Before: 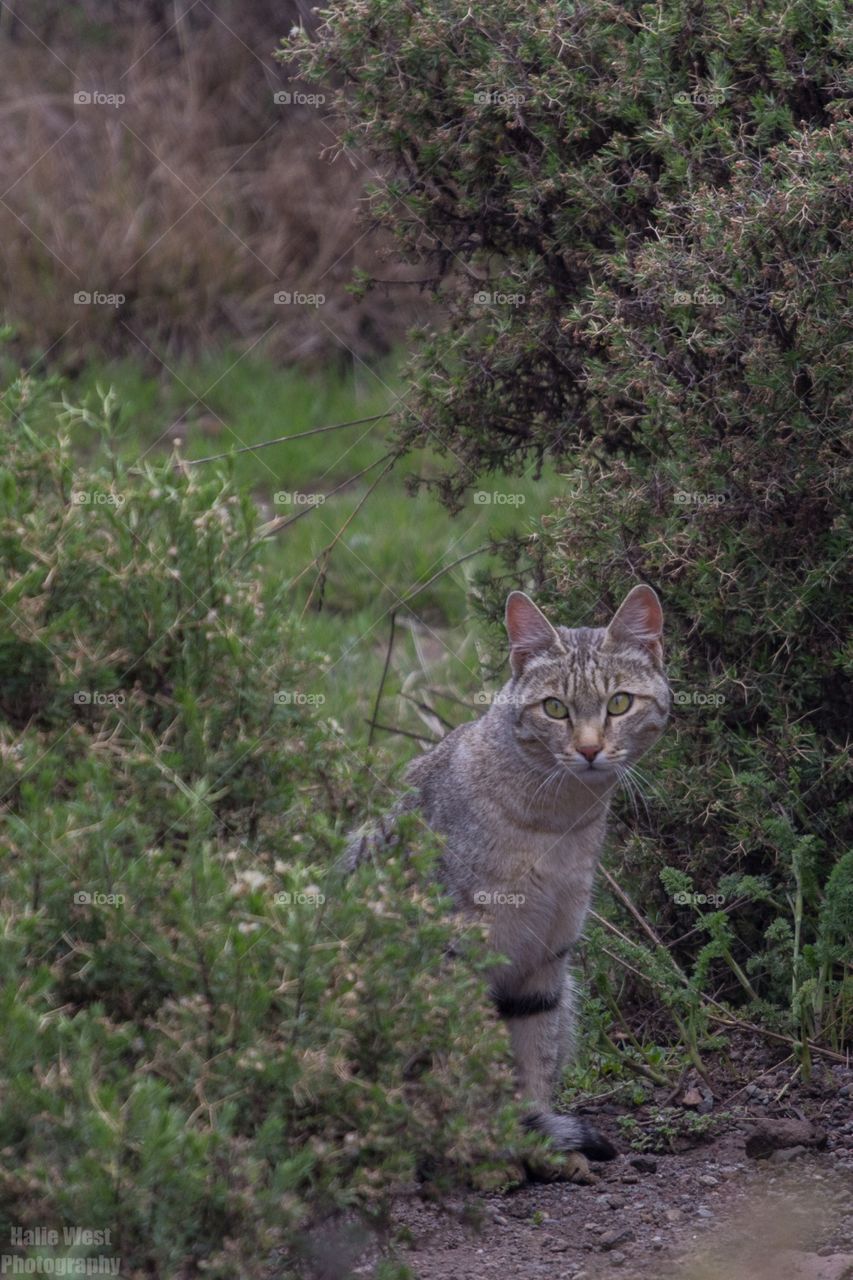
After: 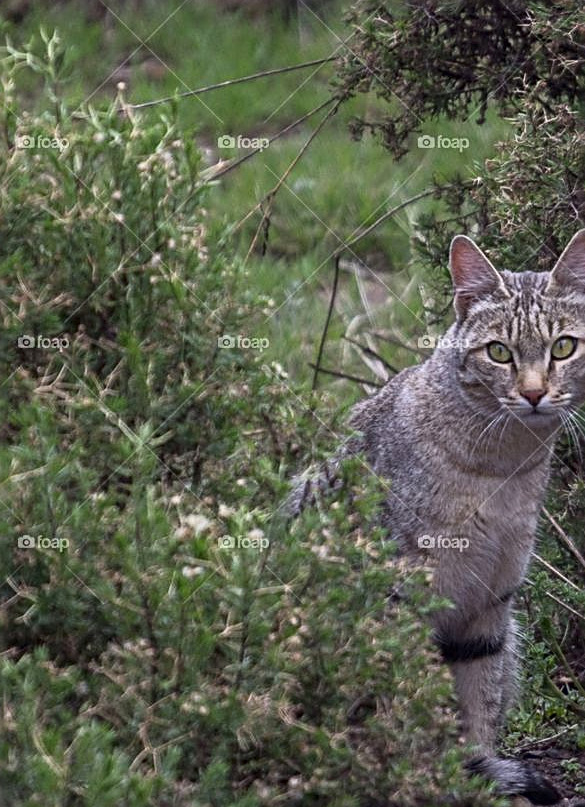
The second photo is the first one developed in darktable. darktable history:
contrast brightness saturation: contrast 0.144
tone equalizer: -8 EV -0.417 EV, -7 EV -0.368 EV, -6 EV -0.299 EV, -5 EV -0.196 EV, -3 EV 0.194 EV, -2 EV 0.342 EV, -1 EV 0.408 EV, +0 EV 0.439 EV, smoothing diameter 24.88%, edges refinement/feathering 11.14, preserve details guided filter
crop: left 6.648%, top 27.845%, right 24.365%, bottom 9.04%
sharpen: radius 2.799, amount 0.719
